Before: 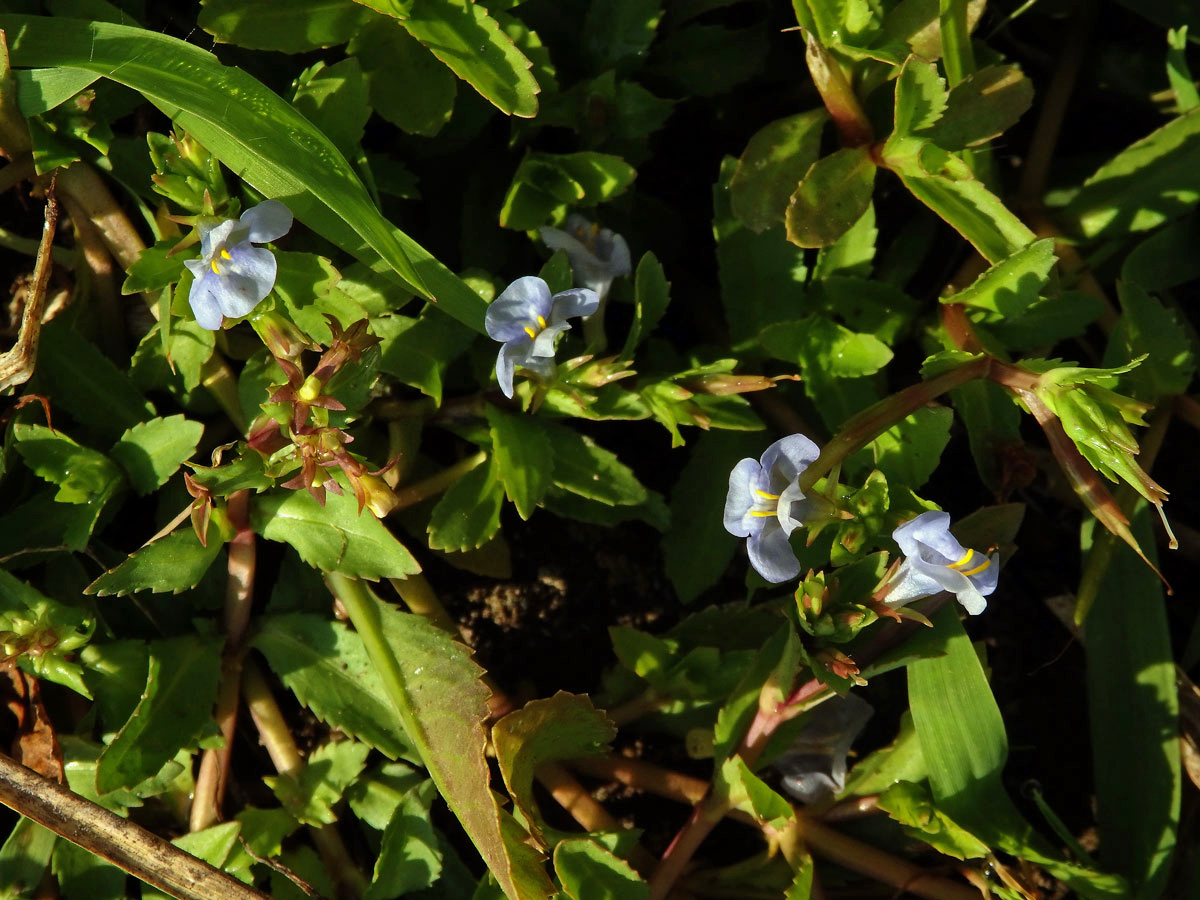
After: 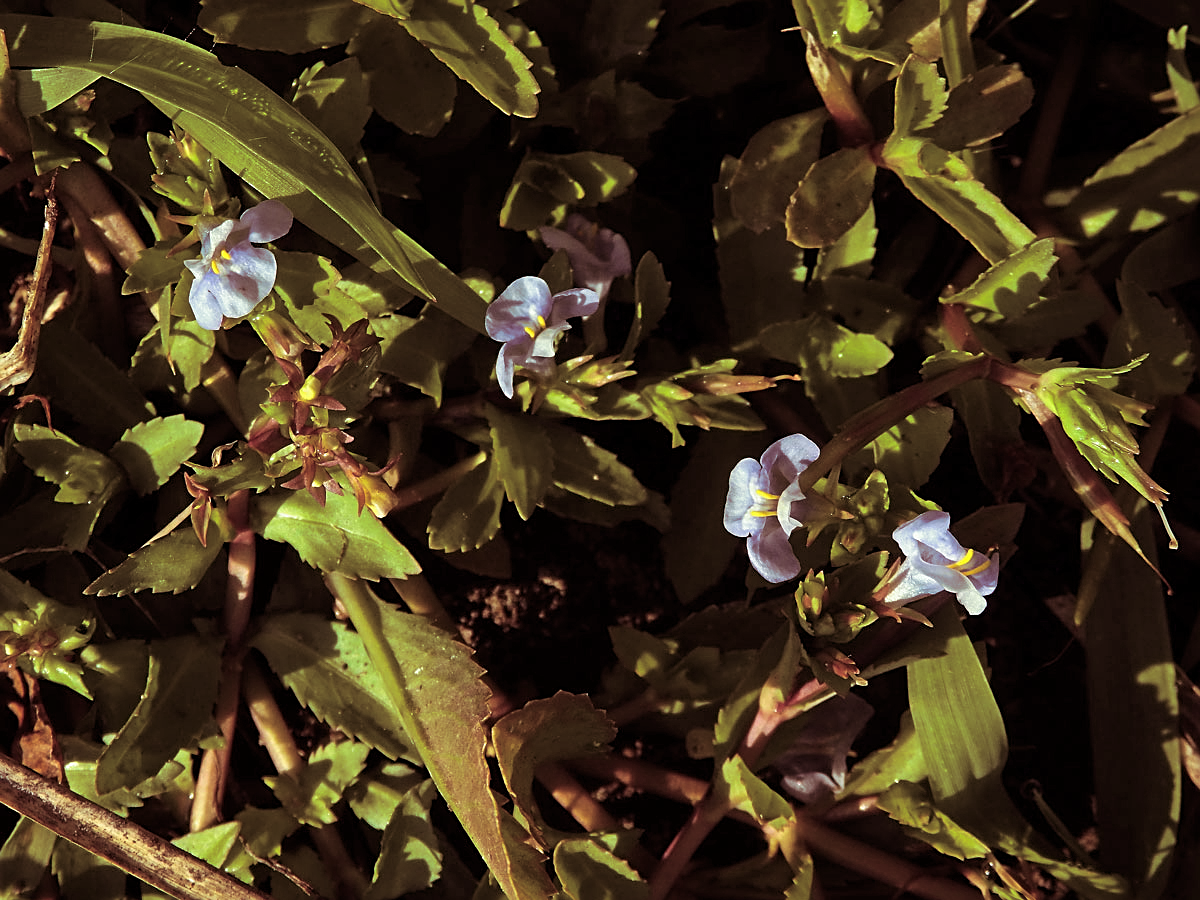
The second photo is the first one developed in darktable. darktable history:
split-toning: on, module defaults
sharpen: on, module defaults
